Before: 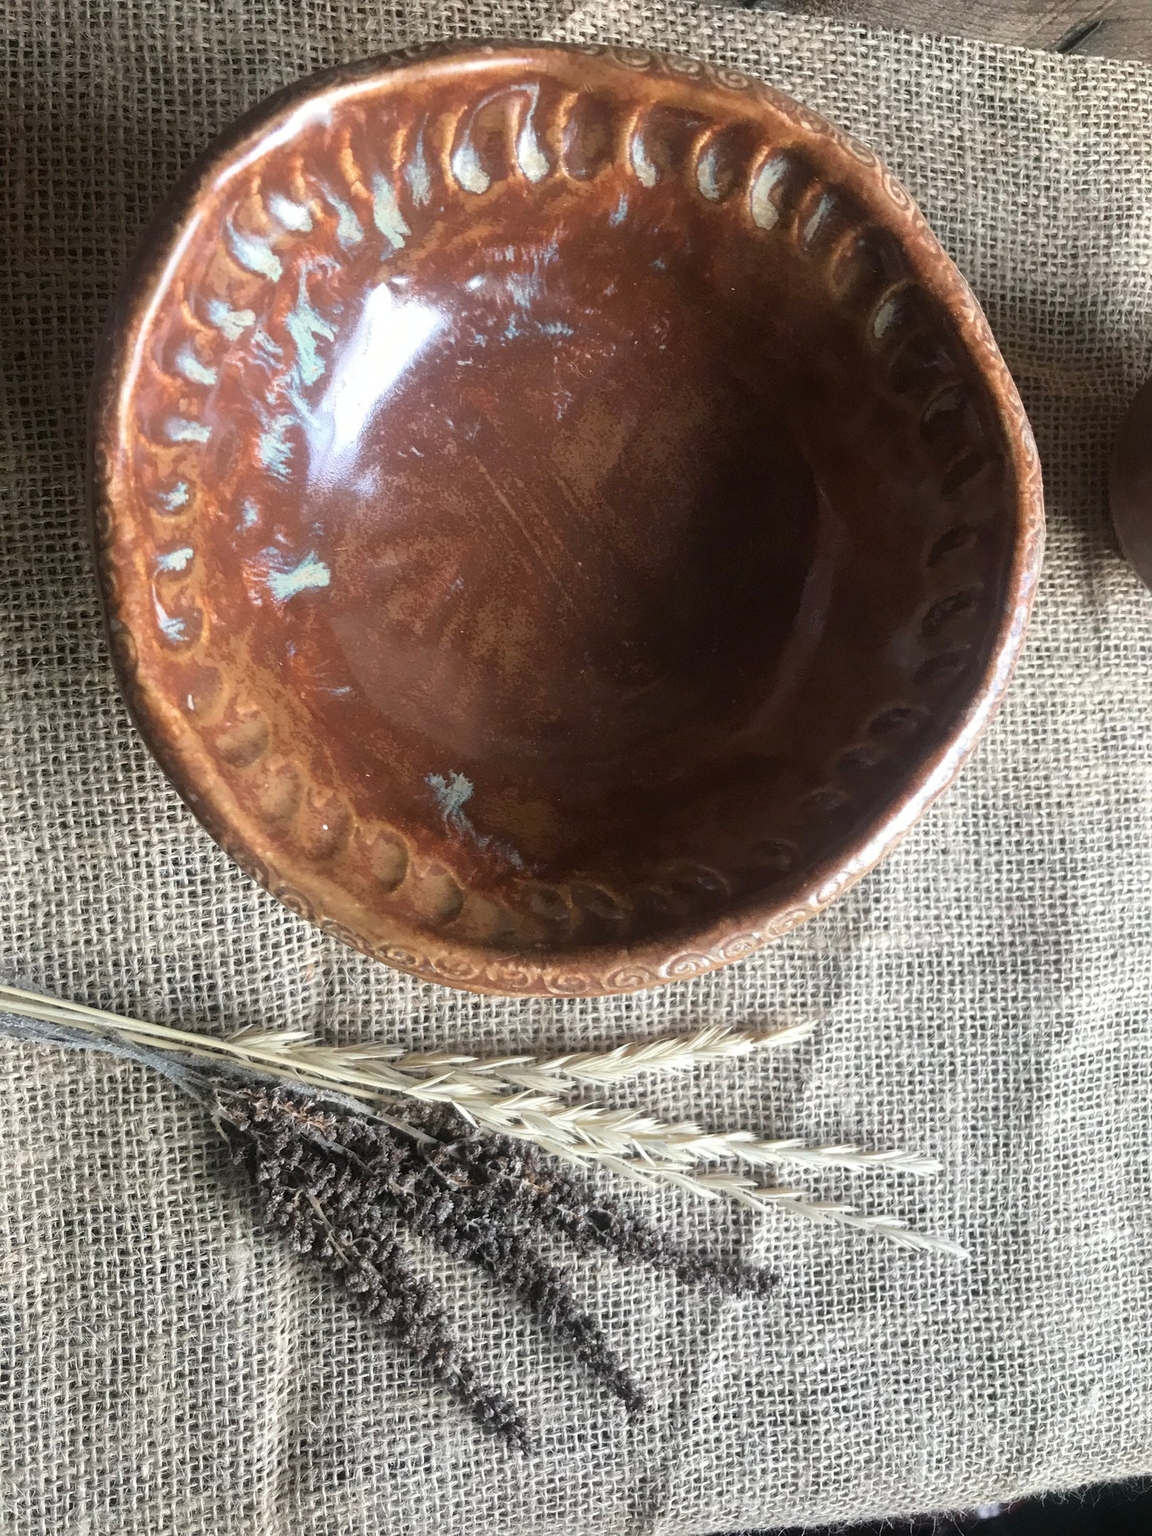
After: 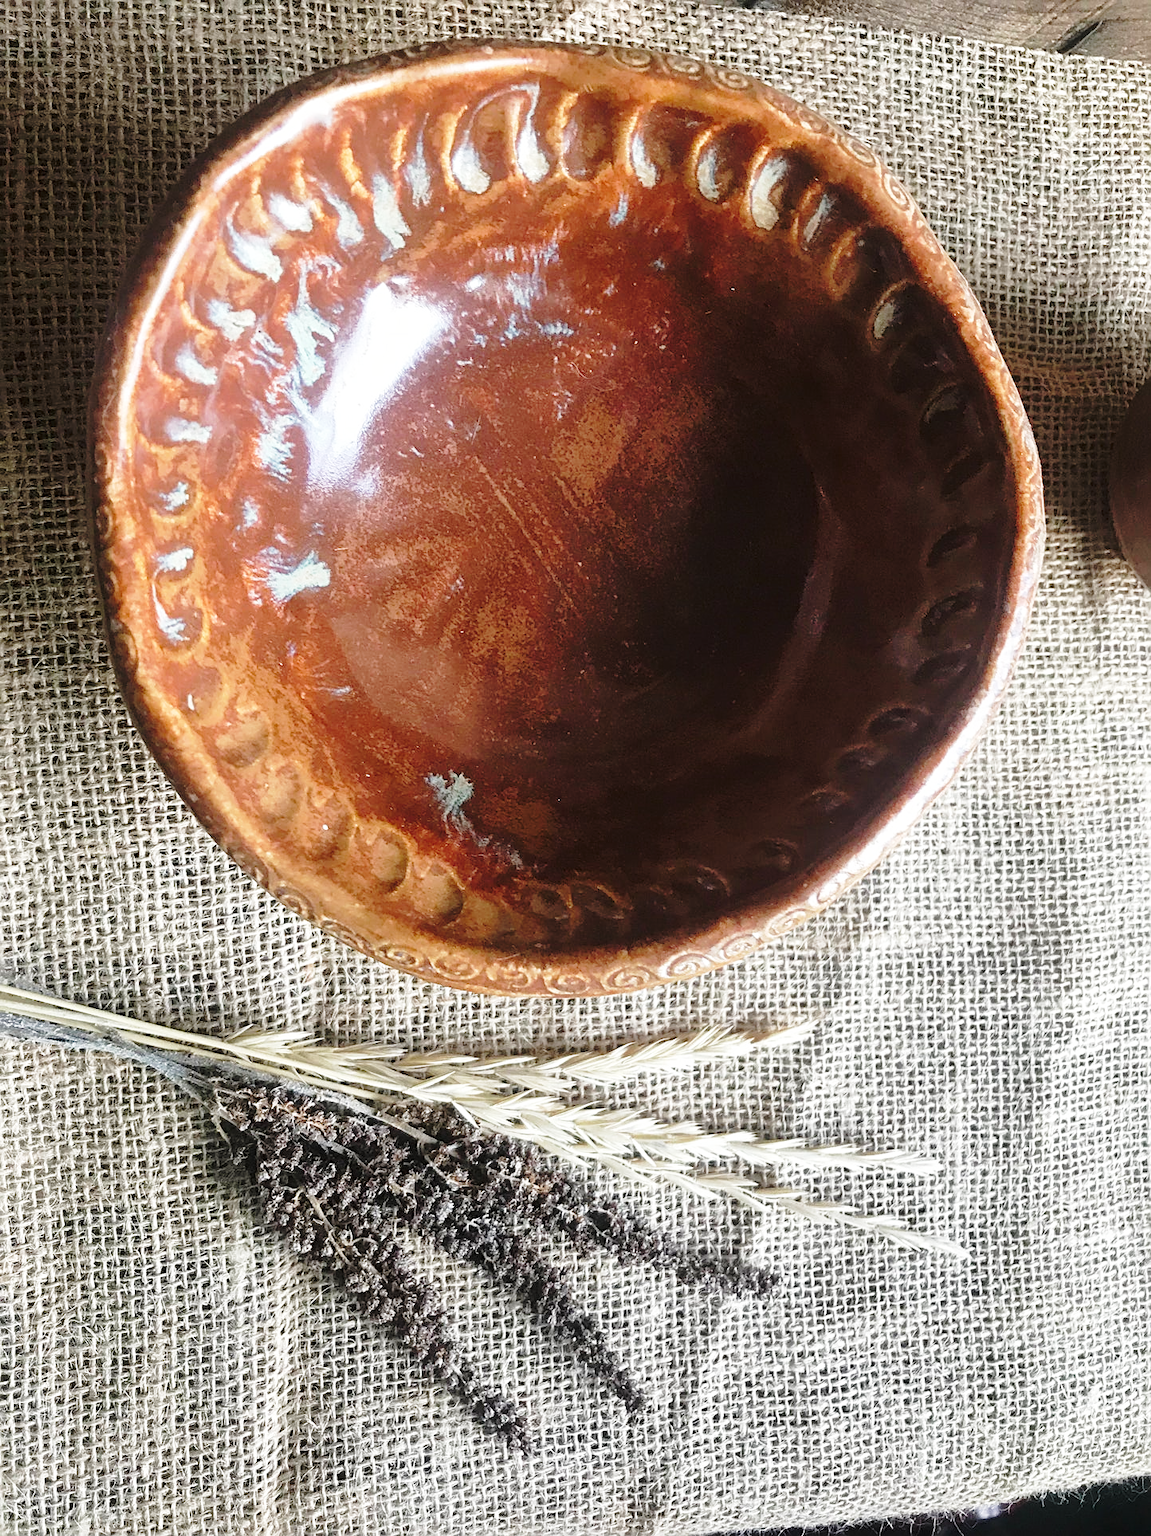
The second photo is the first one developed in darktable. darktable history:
shadows and highlights: on, module defaults
sharpen: on, module defaults
base curve: curves: ch0 [(0, 0) (0.04, 0.03) (0.133, 0.232) (0.448, 0.748) (0.843, 0.968) (1, 1)], preserve colors none
